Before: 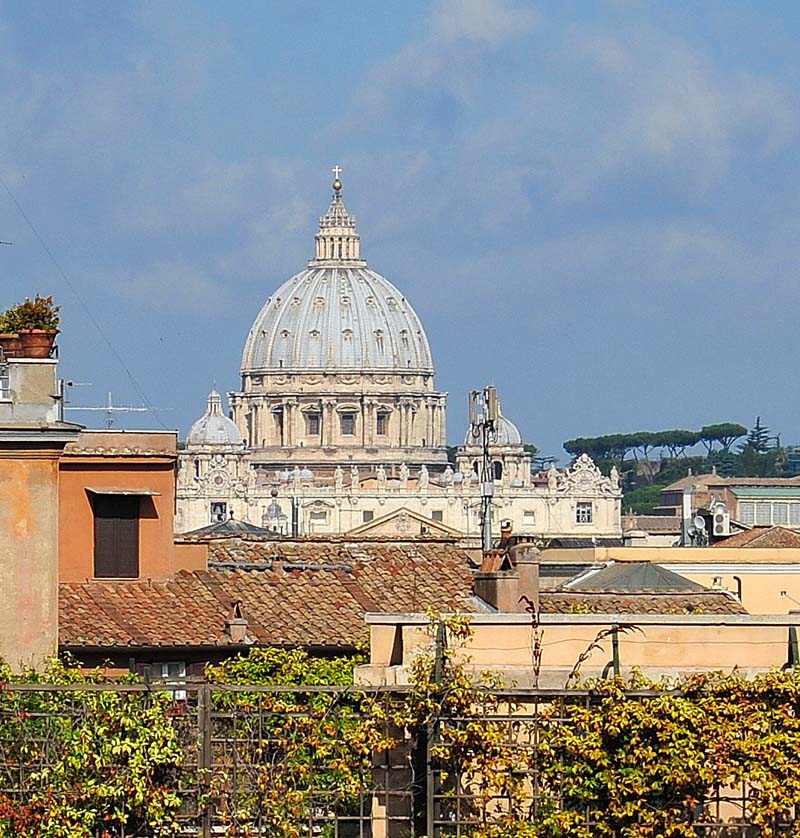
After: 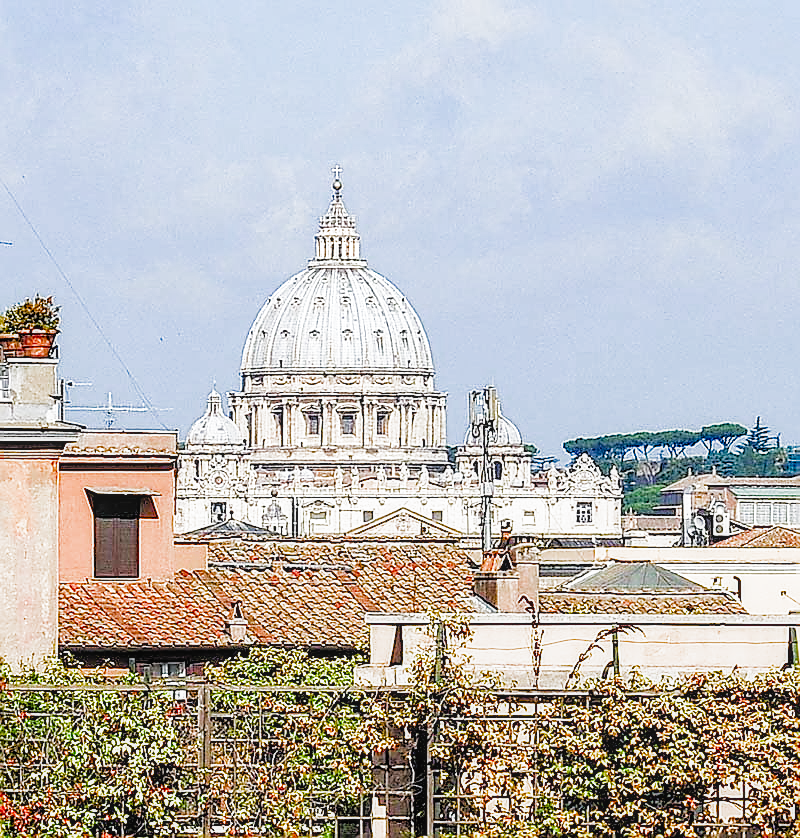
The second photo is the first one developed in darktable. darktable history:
exposure: black level correction 0, exposure 1.741 EV, compensate exposure bias true, compensate highlight preservation false
local contrast: on, module defaults
filmic rgb: black relative exposure -4.4 EV, white relative exposure 5 EV, threshold 3 EV, hardness 2.23, latitude 40.06%, contrast 1.15, highlights saturation mix 10%, shadows ↔ highlights balance 1.04%, preserve chrominance RGB euclidean norm (legacy), color science v4 (2020), enable highlight reconstruction true
white balance: red 0.983, blue 1.036
sharpen: radius 1.4, amount 1.25, threshold 0.7
